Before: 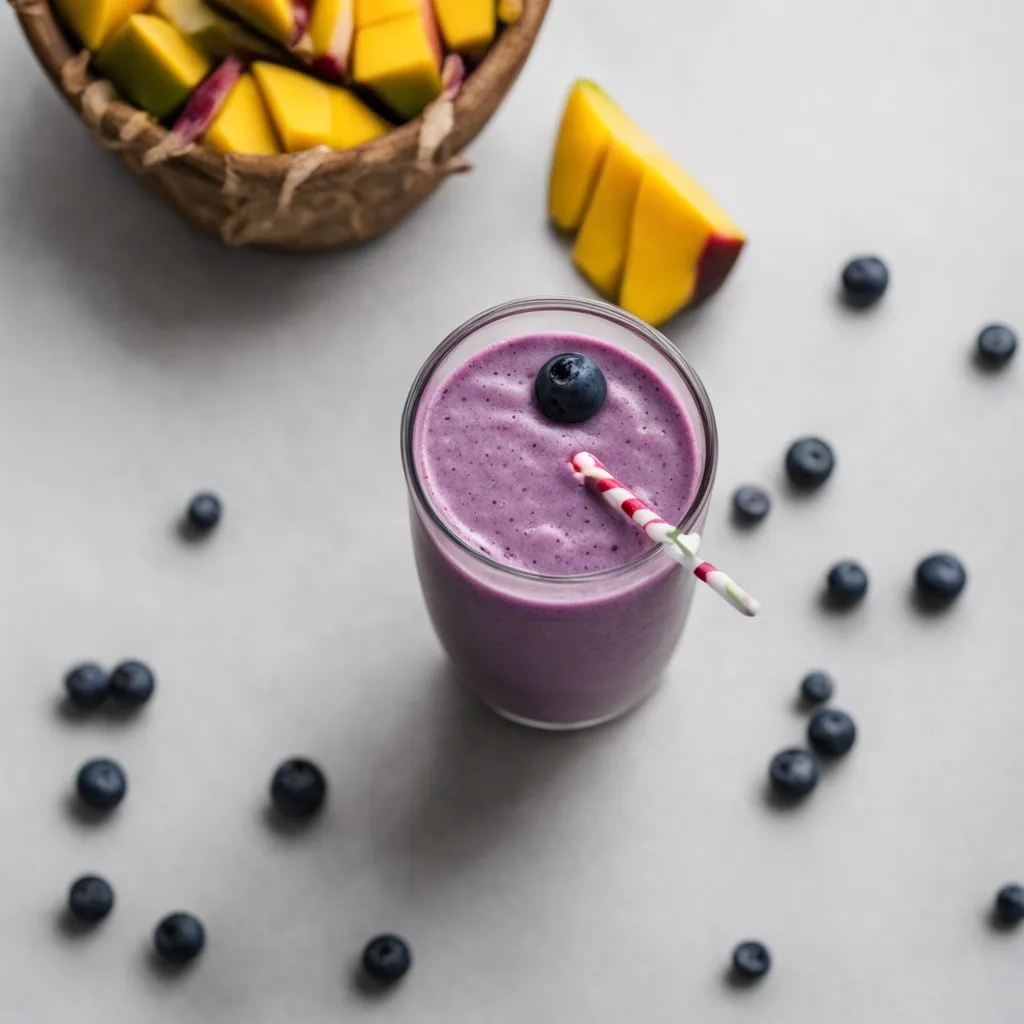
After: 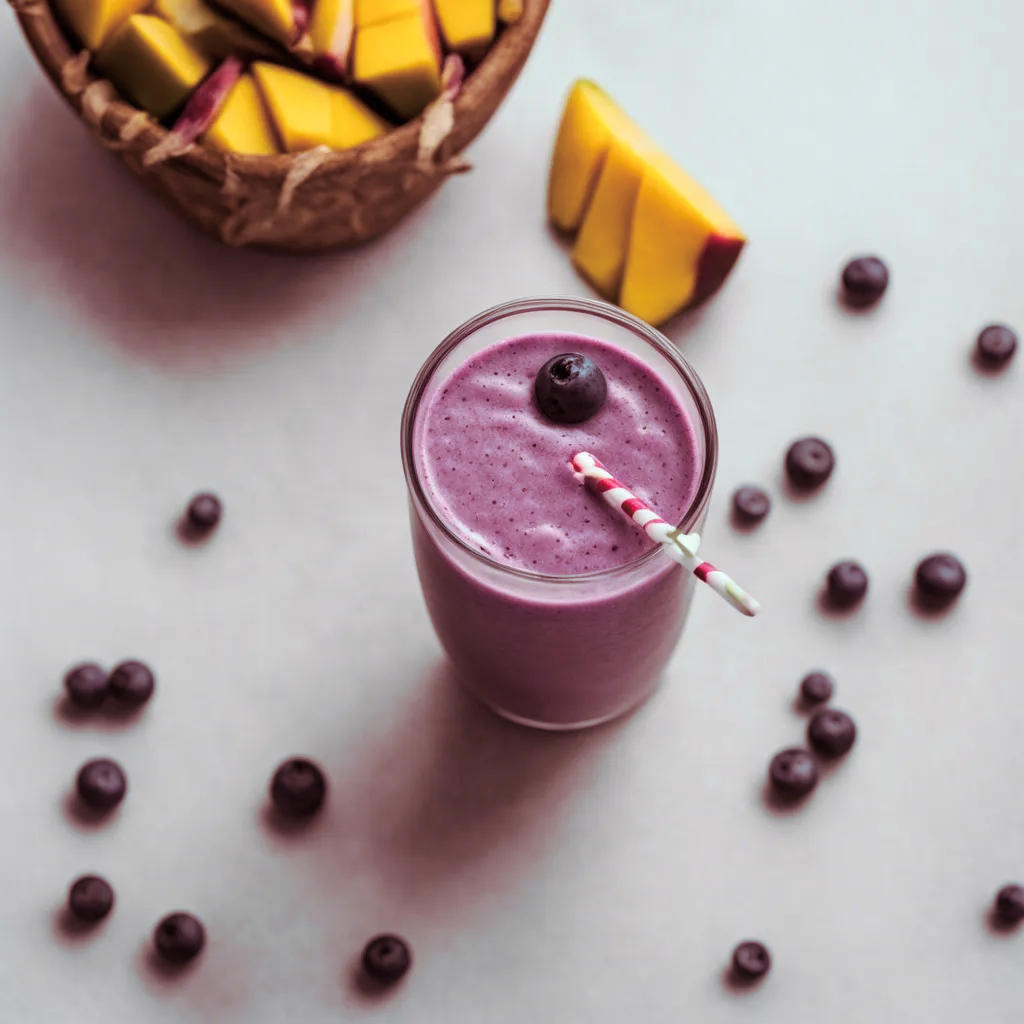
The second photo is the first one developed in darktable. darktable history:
color balance rgb: perceptual saturation grading › global saturation 20%, perceptual saturation grading › highlights -25%, perceptual saturation grading › shadows 25%
exposure: exposure 0.014 EV, compensate highlight preservation false
split-toning: highlights › hue 180°
